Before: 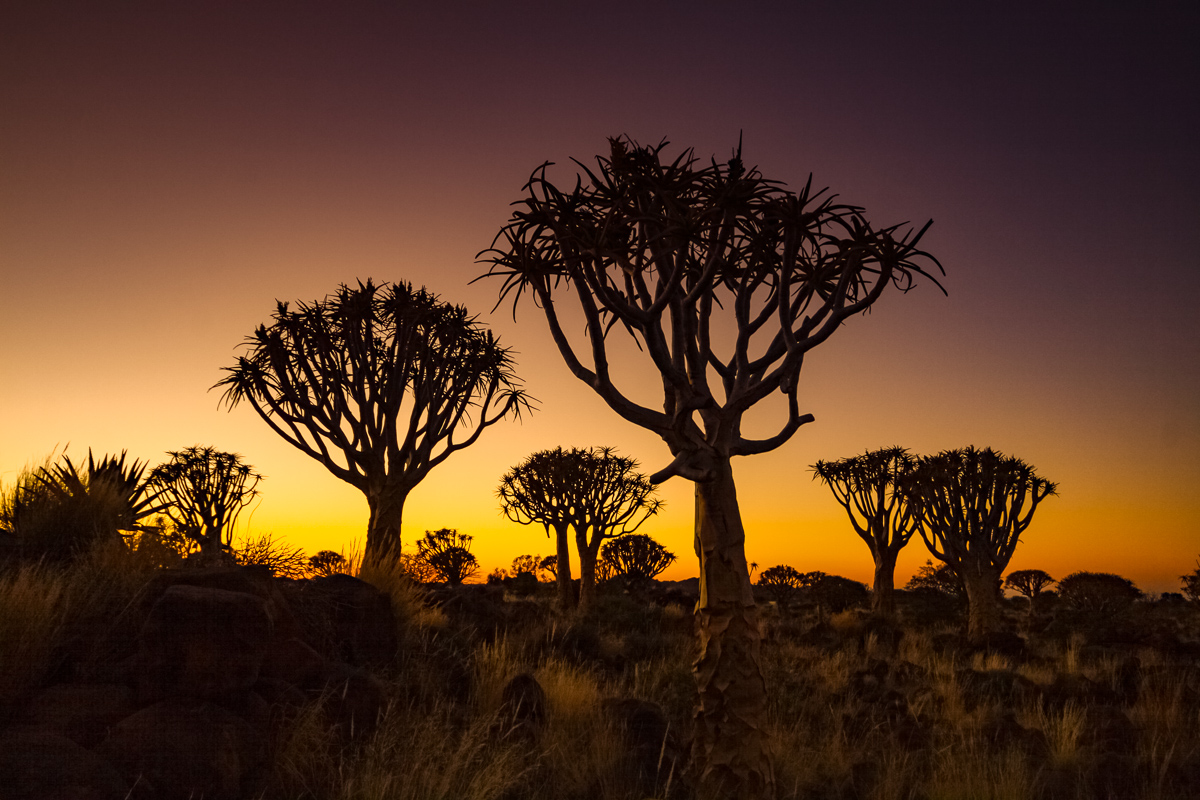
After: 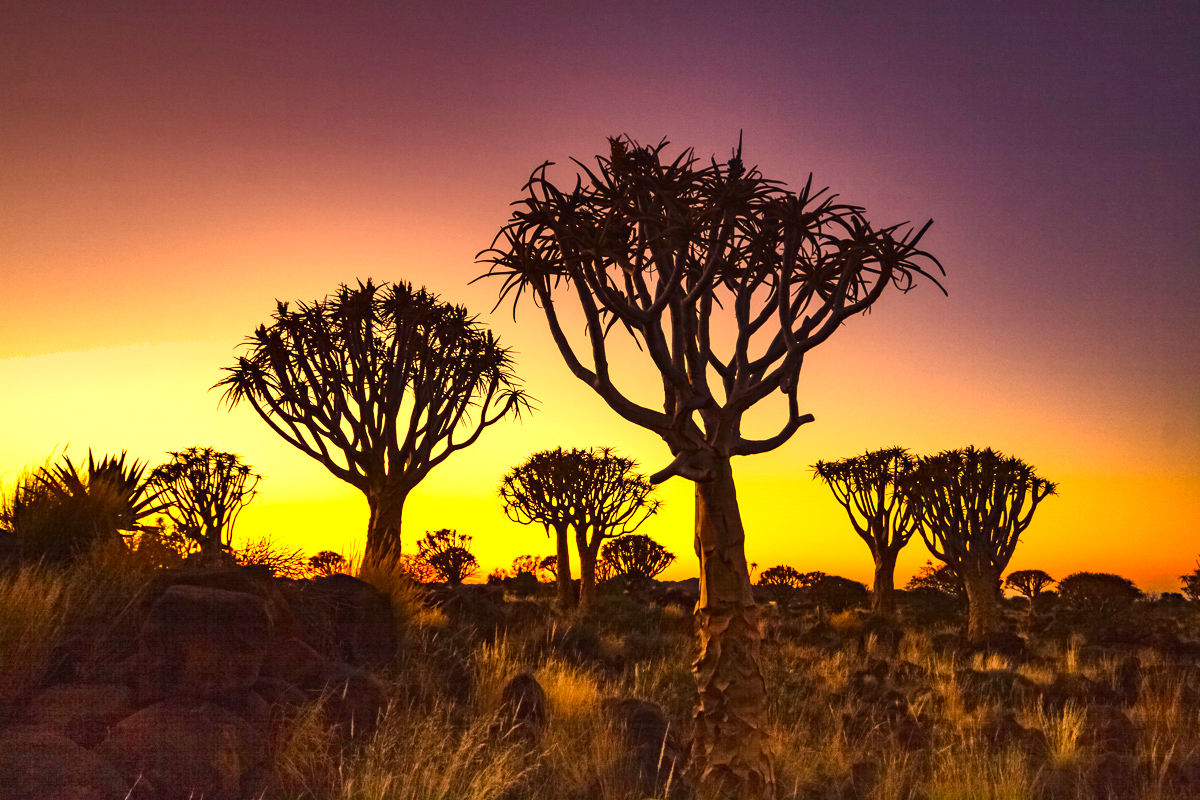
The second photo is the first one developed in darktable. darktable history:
contrast brightness saturation: contrast 0.172, saturation 0.297
shadows and highlights: shadows 58.45, soften with gaussian
exposure: black level correction -0.001, exposure 1.335 EV, compensate highlight preservation false
